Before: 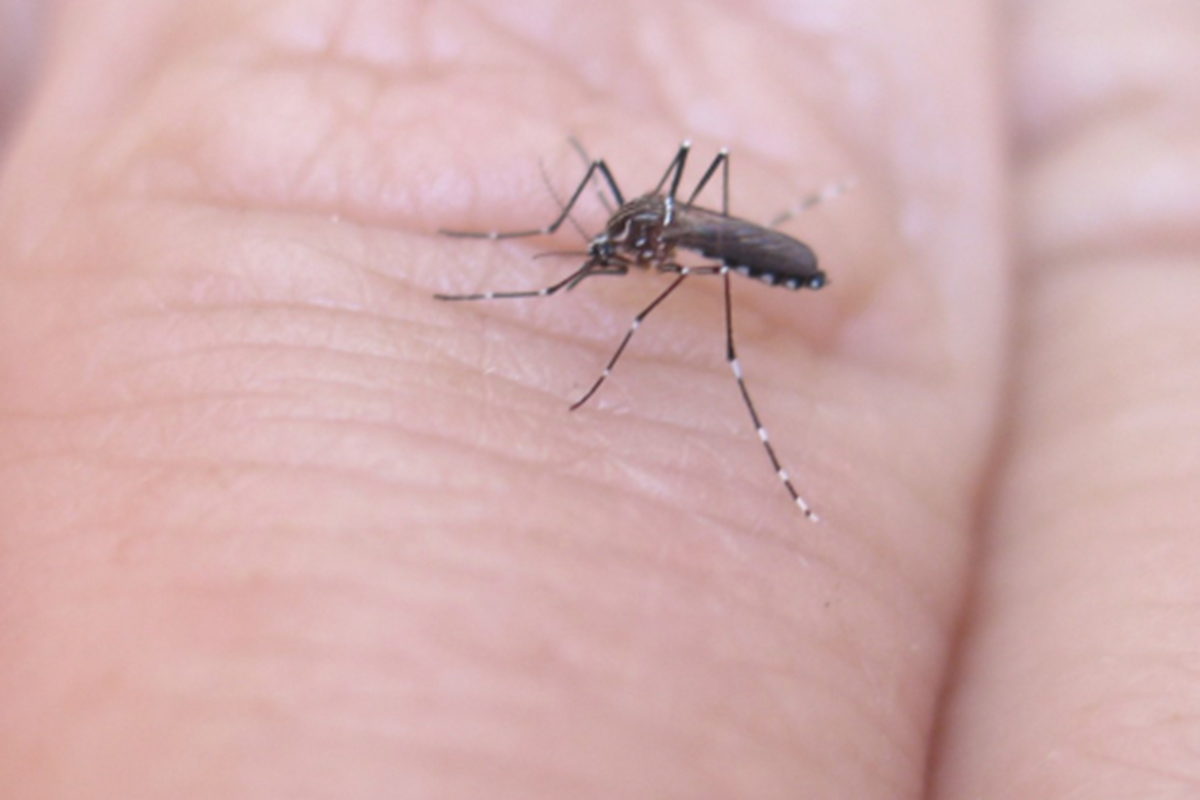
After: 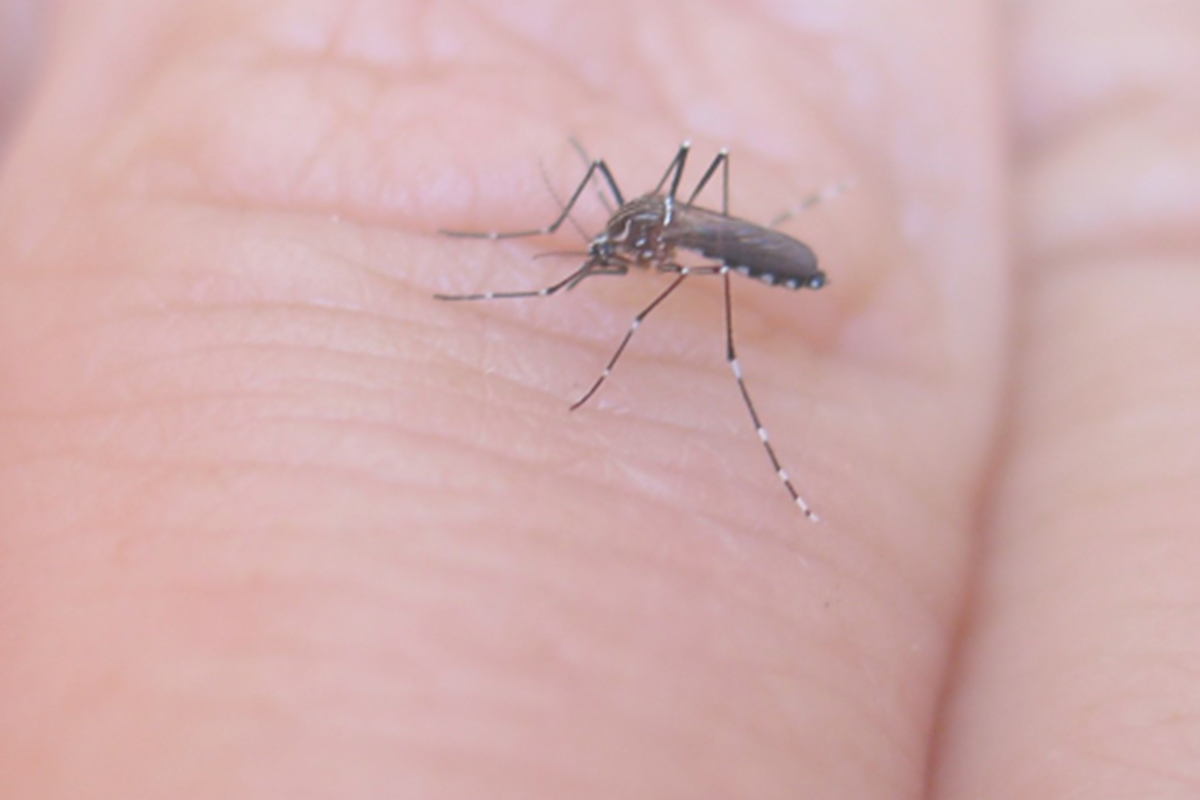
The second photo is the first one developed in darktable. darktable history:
local contrast: detail 69%
sharpen: on, module defaults
